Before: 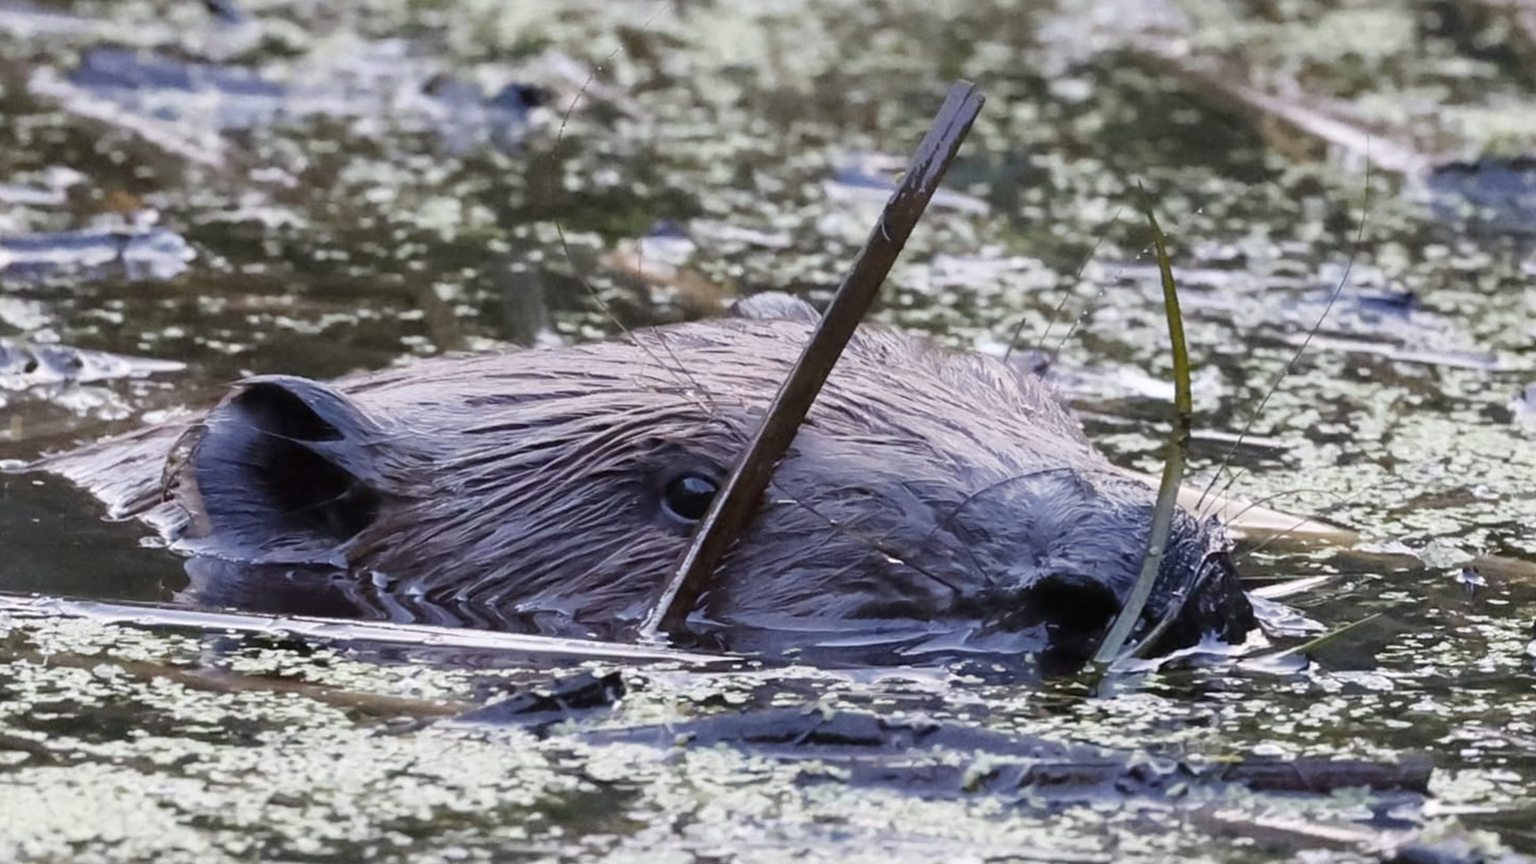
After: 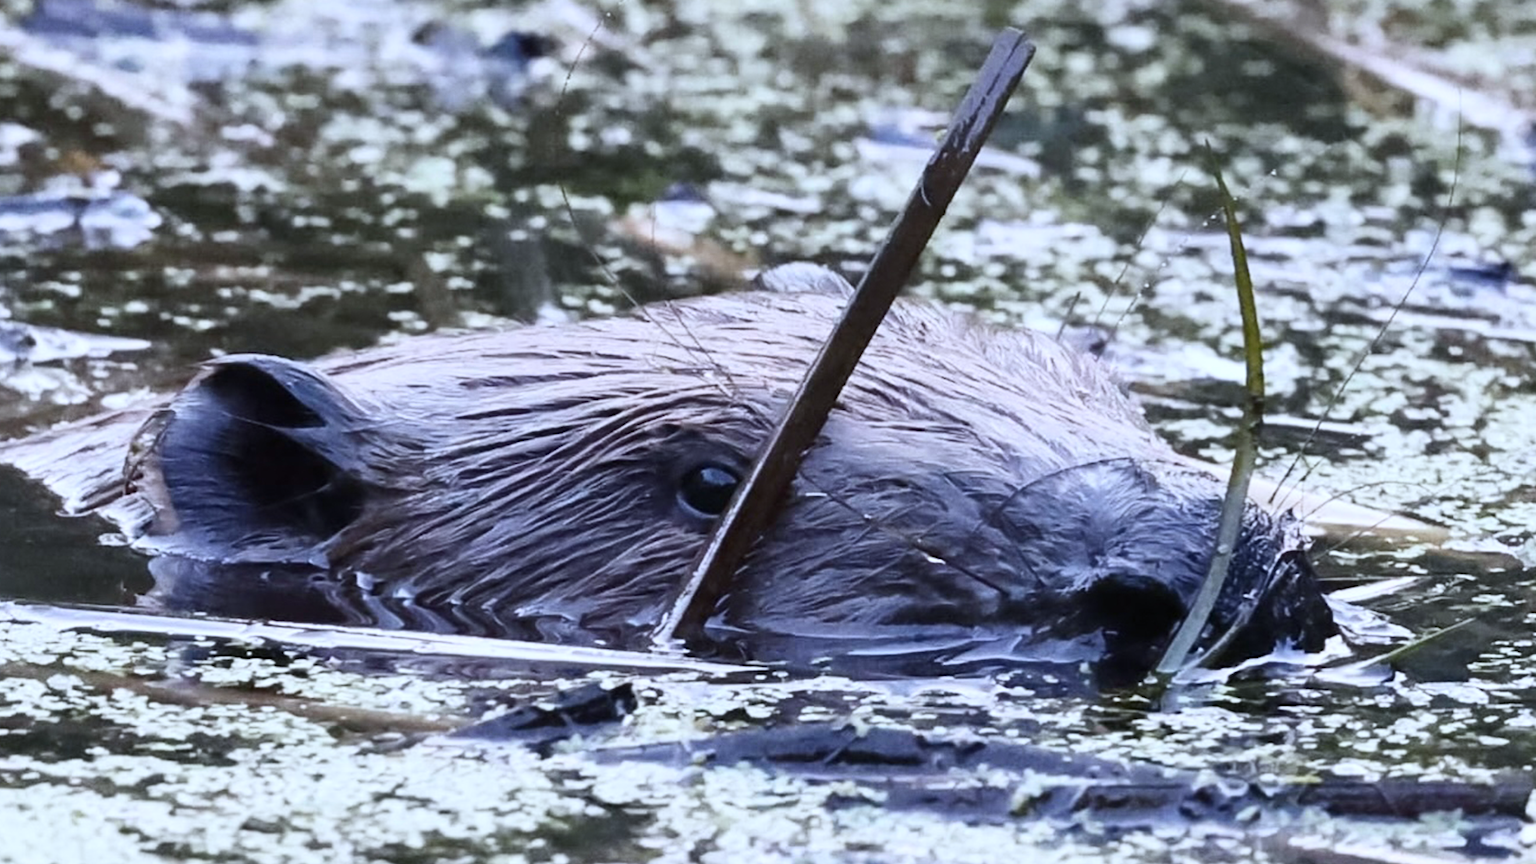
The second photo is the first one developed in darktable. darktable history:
crop: left 3.305%, top 6.436%, right 6.389%, bottom 3.258%
color calibration: x 0.37, y 0.382, temperature 4313.32 K
contrast brightness saturation: contrast 0.24, brightness 0.09
